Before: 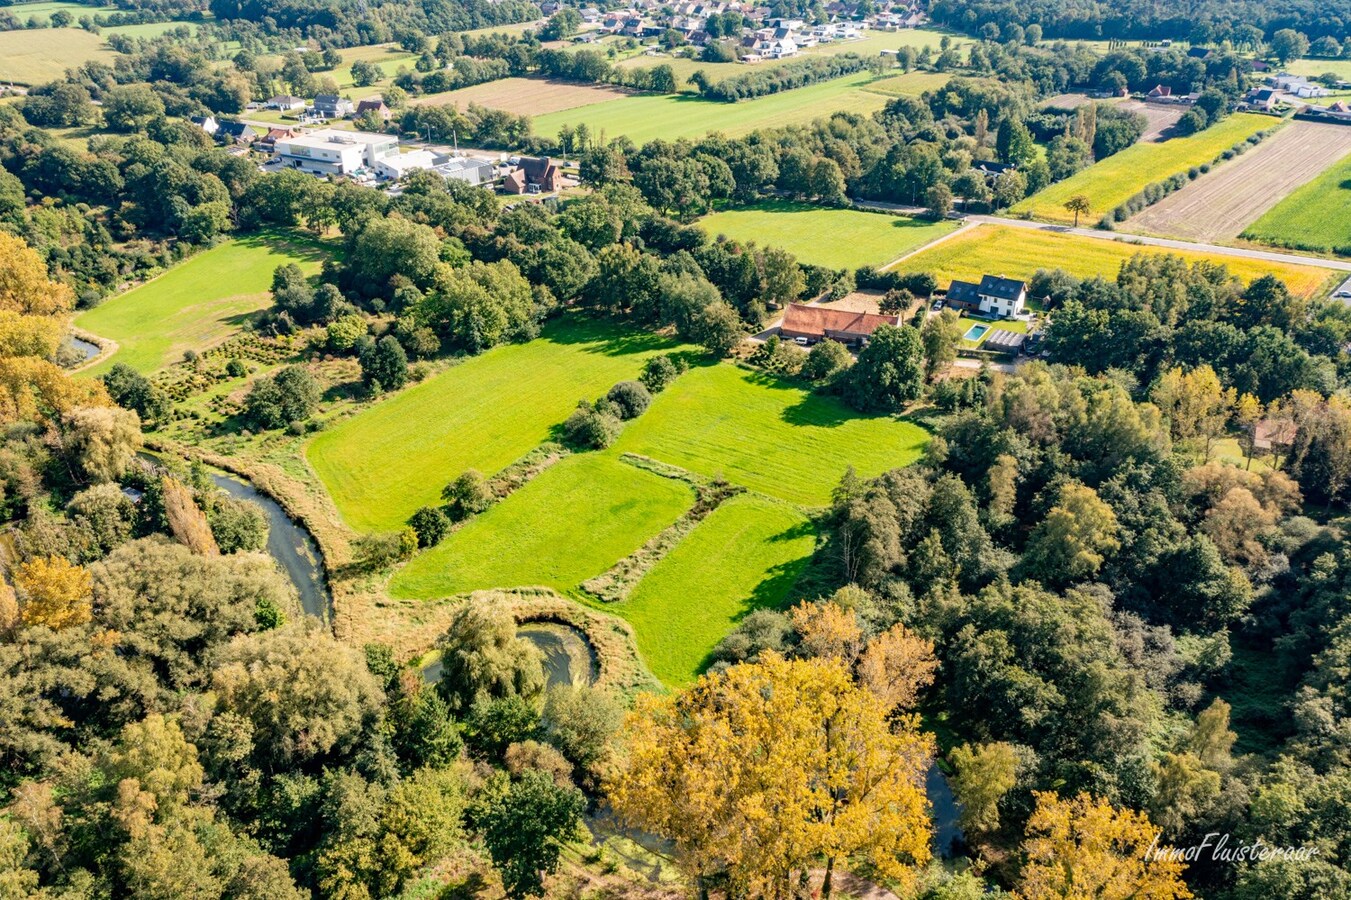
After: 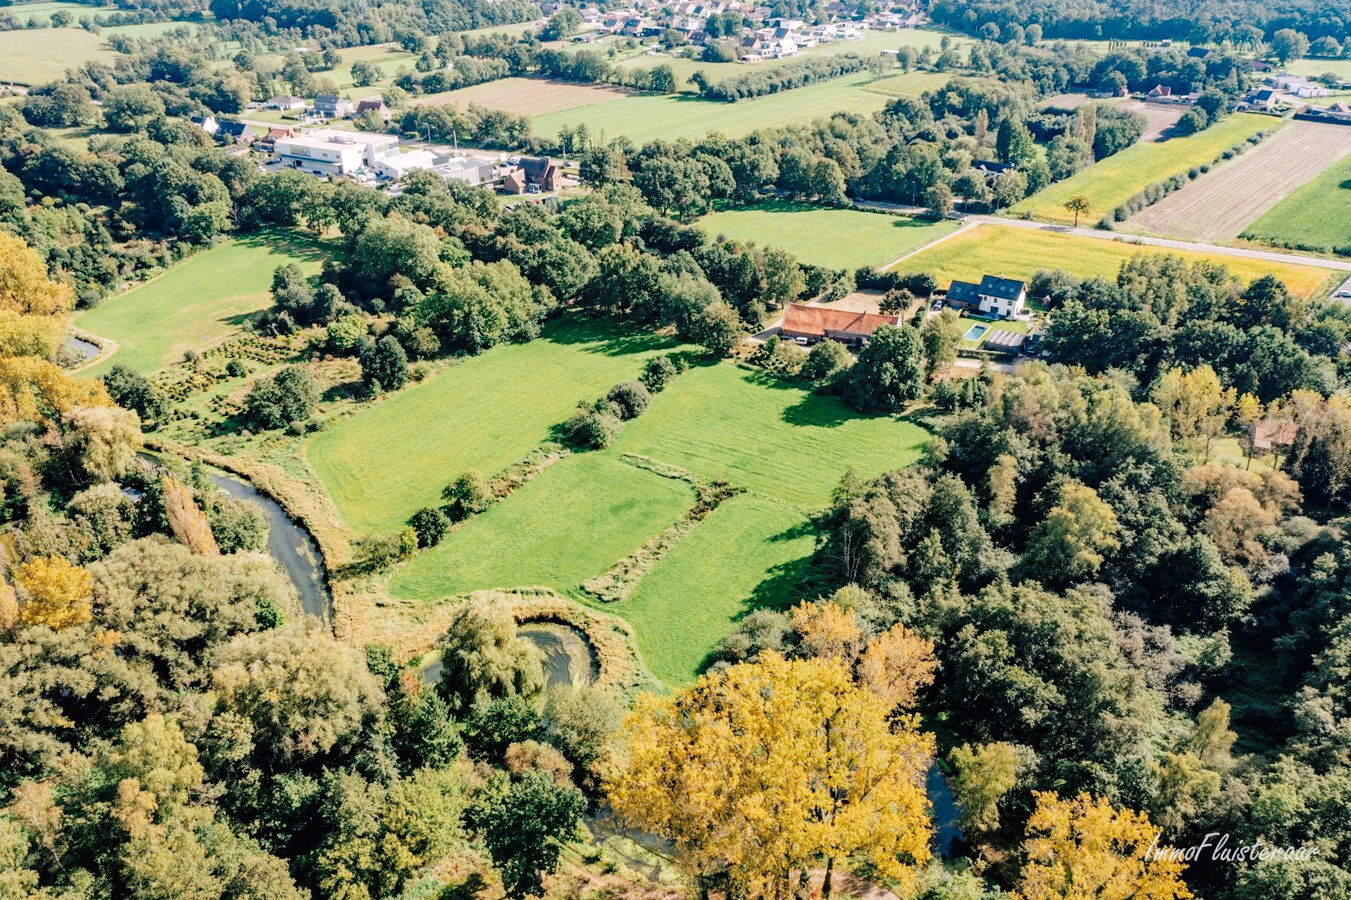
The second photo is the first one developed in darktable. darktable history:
tone curve: curves: ch0 [(0, 0) (0.003, 0.011) (0.011, 0.012) (0.025, 0.013) (0.044, 0.023) (0.069, 0.04) (0.1, 0.06) (0.136, 0.094) (0.177, 0.145) (0.224, 0.213) (0.277, 0.301) (0.335, 0.389) (0.399, 0.473) (0.468, 0.554) (0.543, 0.627) (0.623, 0.694) (0.709, 0.763) (0.801, 0.83) (0.898, 0.906) (1, 1)], preserve colors none
color look up table: target L [89.43, 89.14, 85.9, 77.86, 66.7, 58.25, 60.26, 50.66, 36.59, 27.99, 4.38, 201.19, 93.56, 81.88, 63.28, 65.78, 56.1, 50.88, 51.87, 46.04, 41.94, 38.32, 36.42, 30.52, 24.51, 94.02, 82.72, 69.93, 69.52, 73.97, 67.98, 54.44, 63.12, 52.63, 47.61, 37.3, 37.83, 36.22, 31.86, 35.09, 16.41, 4.259, 93.35, 95.62, 77.14, 70.06, 68.51, 44.63, 19.57], target a [-24.15, -20.15, -38.32, -36.09, -8.537, -53.3, -25.22, -23.27, -29.13, -19.54, -1.279, 0, -0.352, -0.6, 45.98, 13.84, 60.69, 40.27, 14.13, 70.55, 30.43, 55.82, 47.49, 4.656, 20.39, 22.81, 25.54, 45.01, 23.93, 50.98, 26.14, 14.89, 45.23, 68.47, 7.02, 3.869, 19.39, 38.42, 41.76, 21.74, 17.55, 11.61, -2.224, -44.41, -30.56, -21.45, -7.472, -16.98, -10.64], target b [37.29, 17.92, 20.24, 9.395, 31, 32.71, 45.51, 0.84, 19.59, 13.34, 3.959, -0.001, 12.33, 64.43, 59.29, 62.51, 58.1, 12.35, 16.35, 25.51, 39.57, 42.77, 28.34, 2.239, 29.06, -12.09, -17.64, 0.035, -6.348, -30.36, -40.39, -31.04, -47.22, -13.08, -59.82, -17.1, -36.21, -57.69, -7.736, -79.82, -35.65, -14.08, -1.413, -10.96, -23.89, -16.24, -34.38, -32.66, -5.404], num patches 49
